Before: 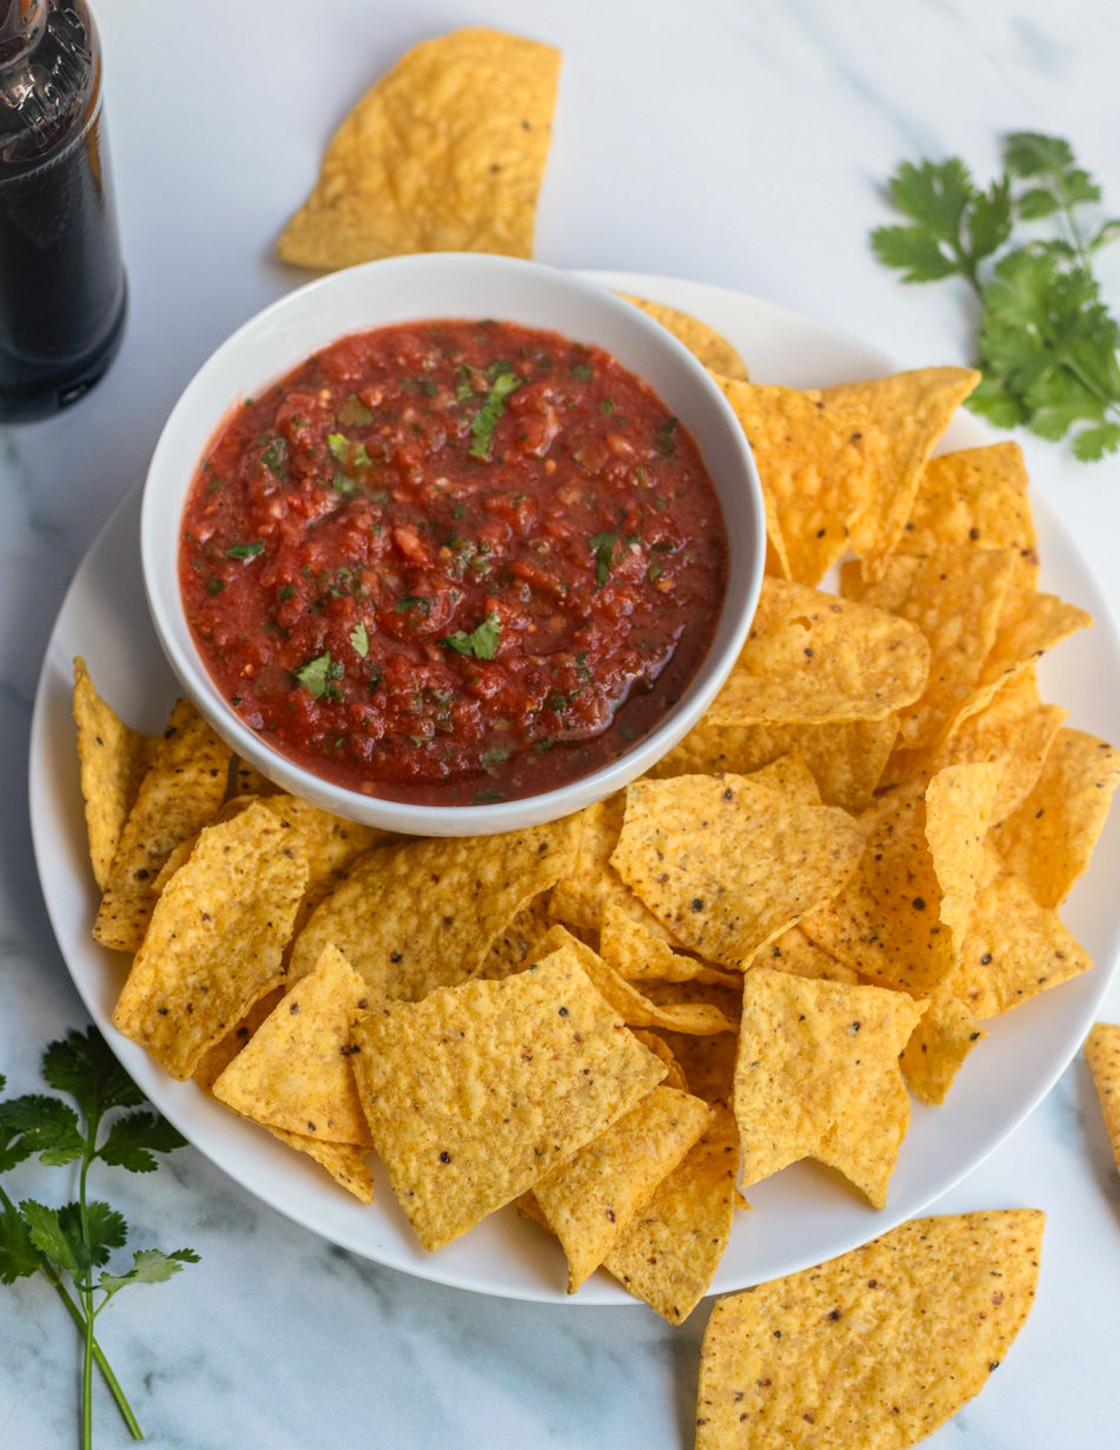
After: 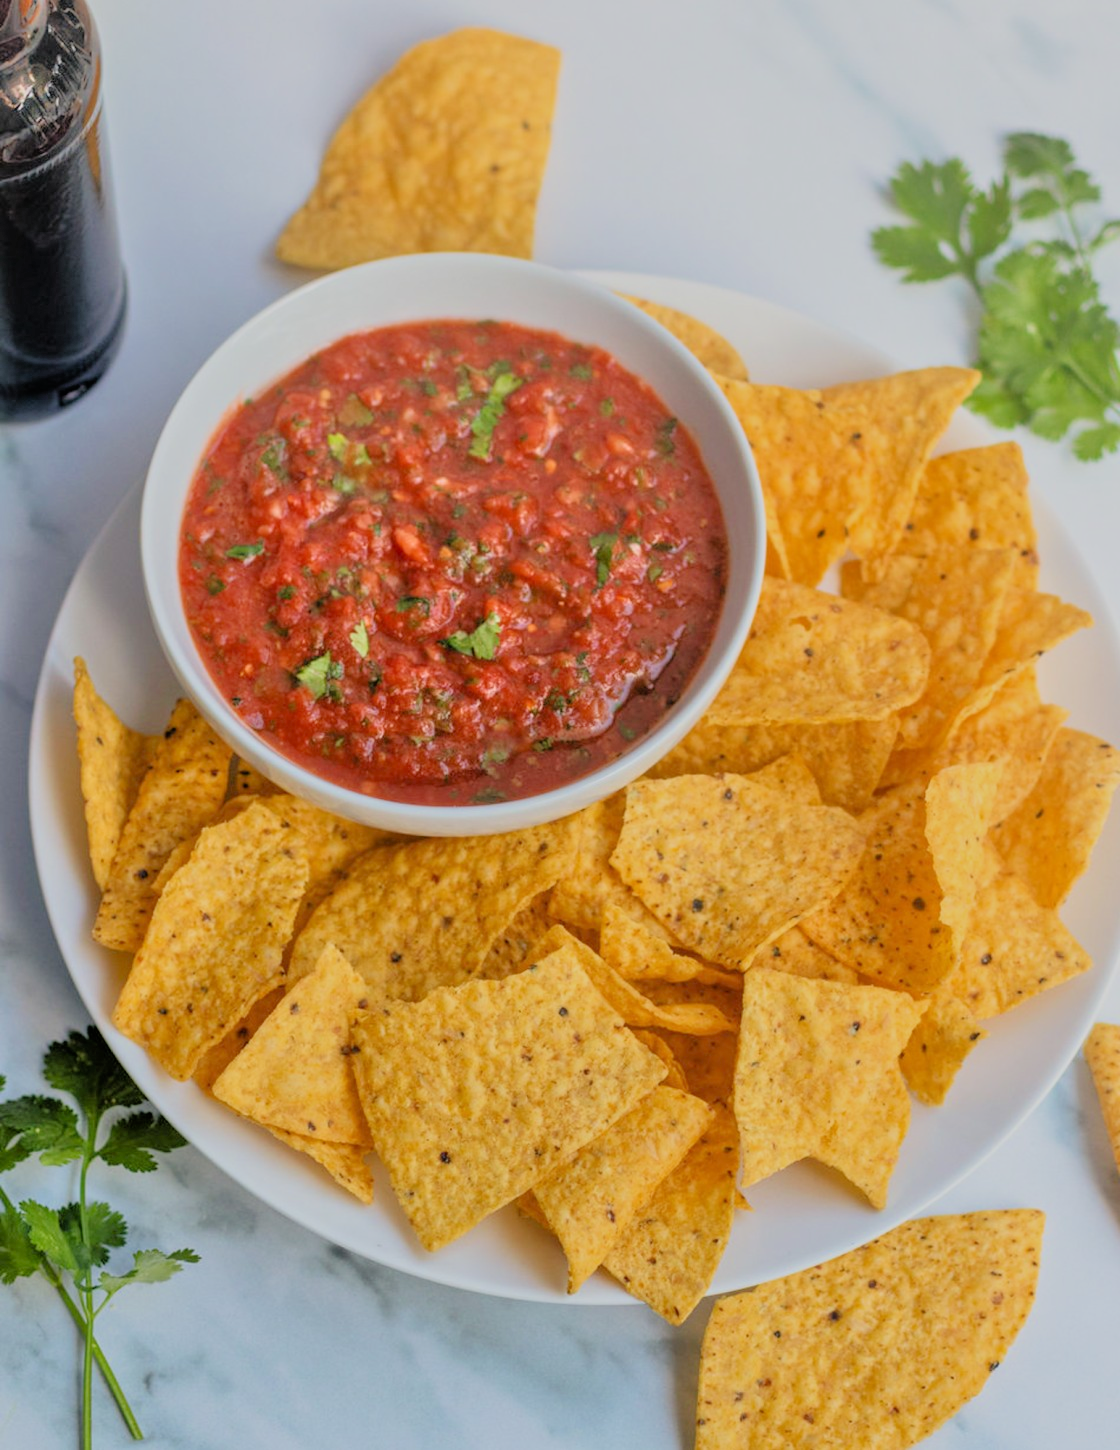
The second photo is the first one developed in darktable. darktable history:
filmic rgb: black relative exposure -7.65 EV, white relative exposure 4.56 EV, hardness 3.61, color science v6 (2022)
tone equalizer: -7 EV 0.15 EV, -6 EV 0.6 EV, -5 EV 1.15 EV, -4 EV 1.33 EV, -3 EV 1.15 EV, -2 EV 0.6 EV, -1 EV 0.15 EV, mask exposure compensation -0.5 EV
